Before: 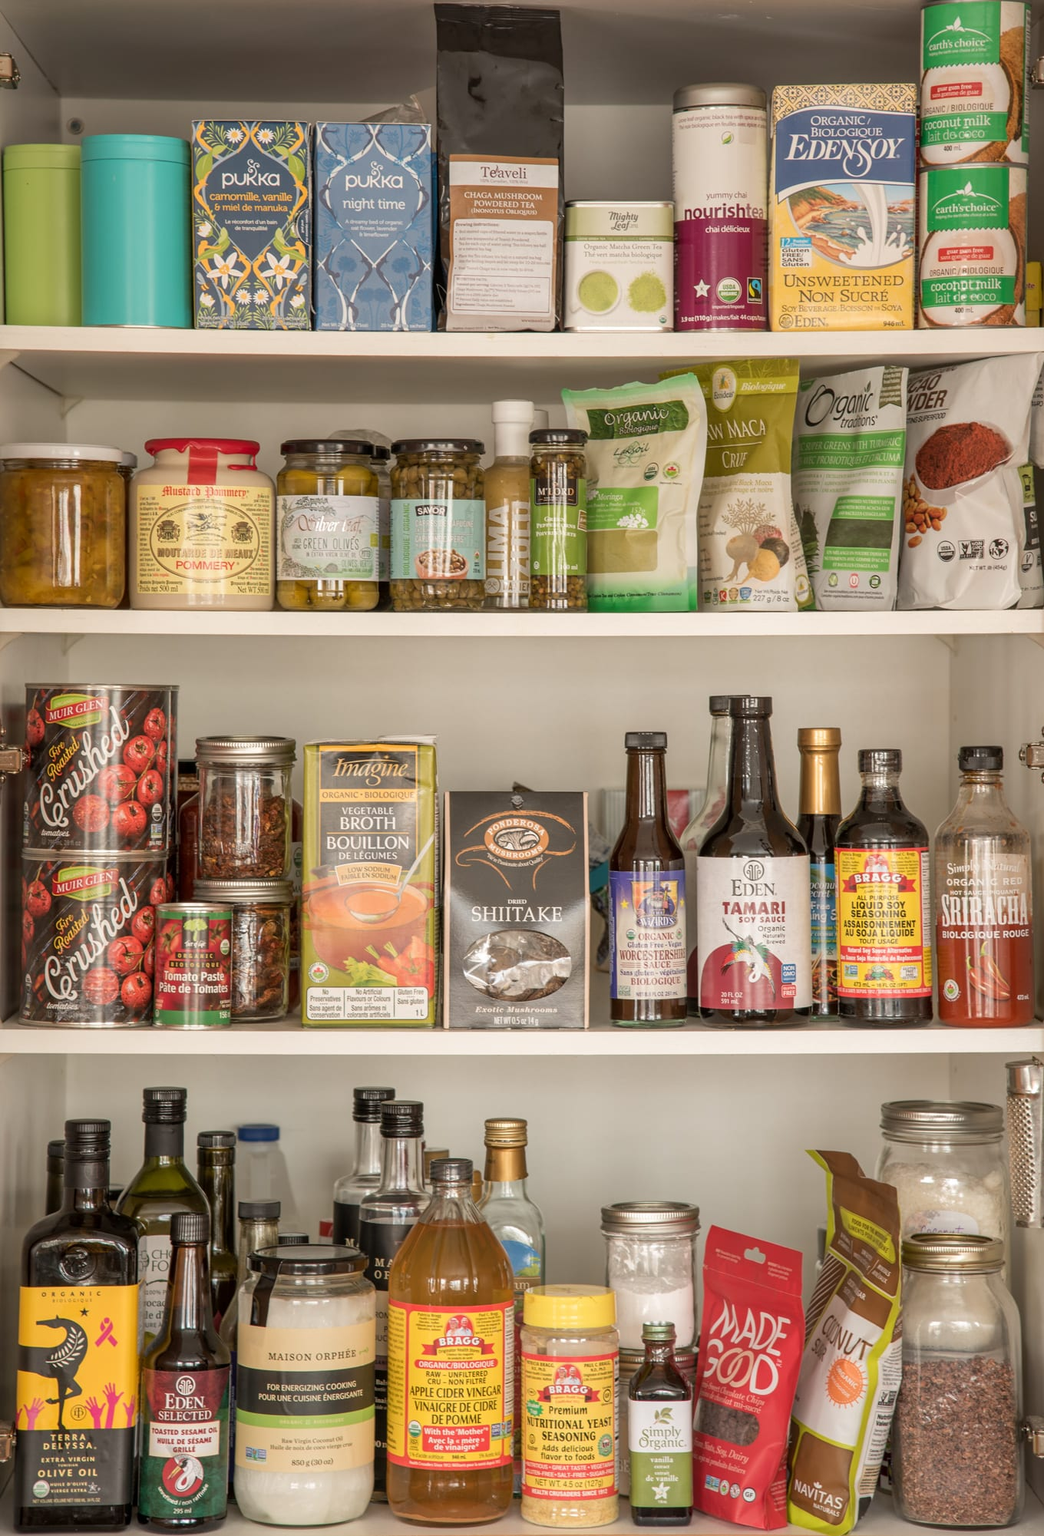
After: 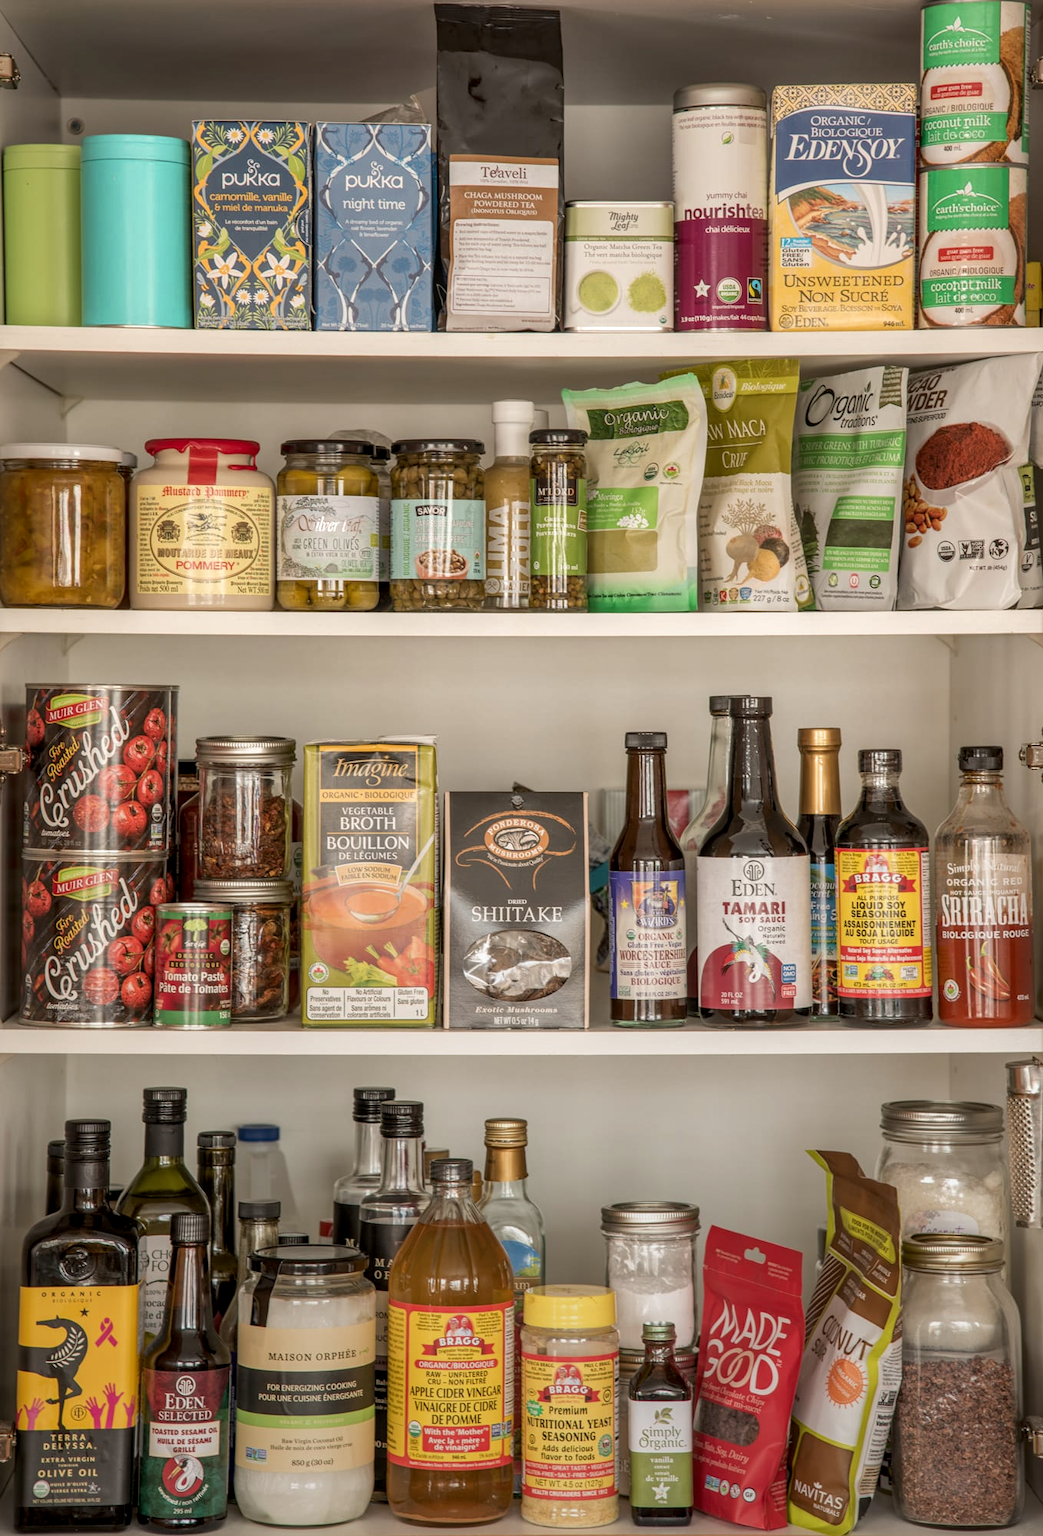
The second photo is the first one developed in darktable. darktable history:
local contrast: on, module defaults
exposure: exposure -0.04 EV, compensate highlight preservation false
graduated density: rotation -180°, offset 24.95
color zones: curves: ch0 [(0.25, 0.5) (0.463, 0.627) (0.484, 0.637) (0.75, 0.5)]
